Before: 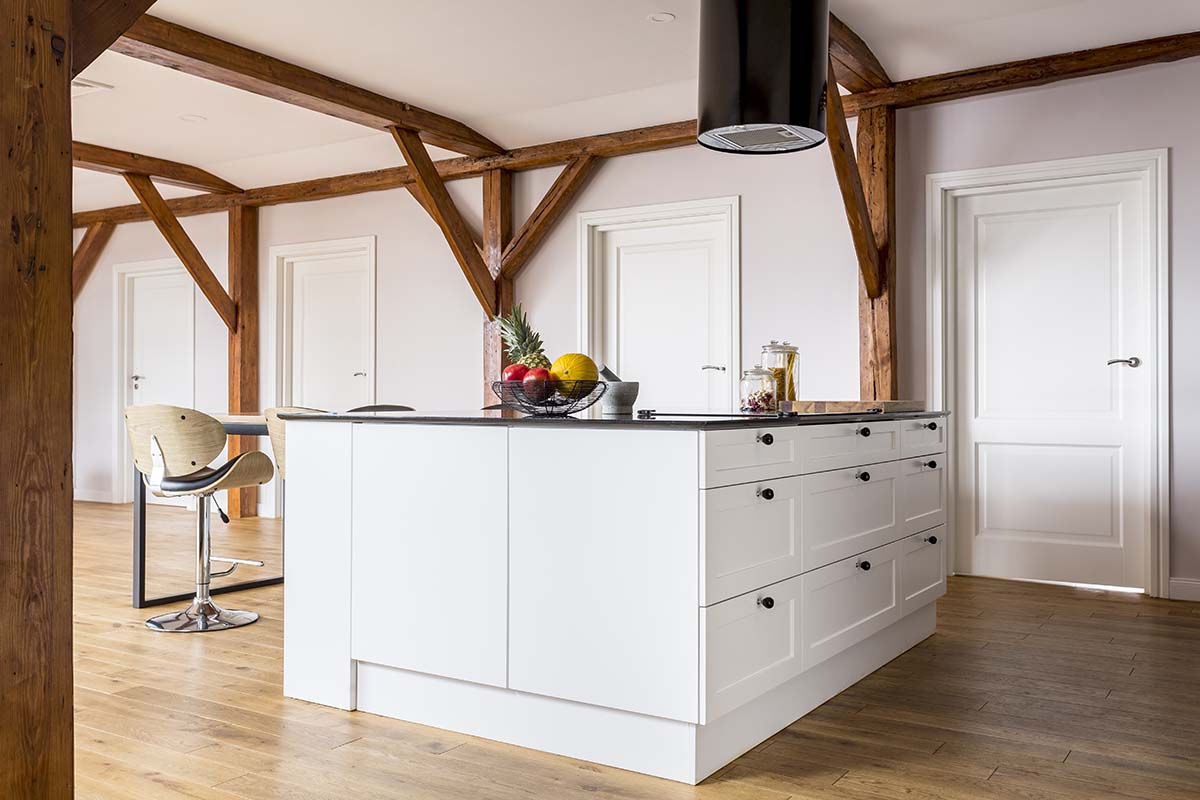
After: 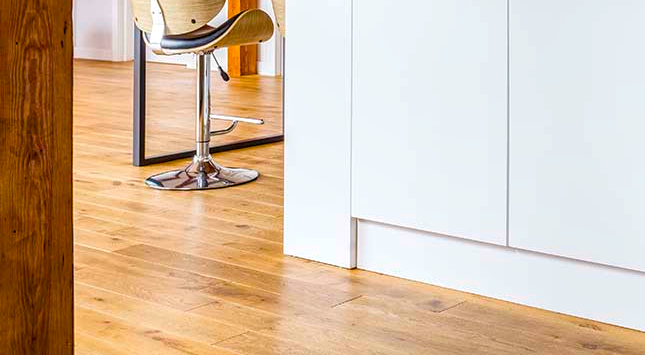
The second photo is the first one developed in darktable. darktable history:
color balance rgb: perceptual saturation grading › global saturation 36.962%, perceptual saturation grading › shadows 34.708%, global vibrance 20%
crop and rotate: top 55.305%, right 46.191%, bottom 0.227%
local contrast: detail 130%
